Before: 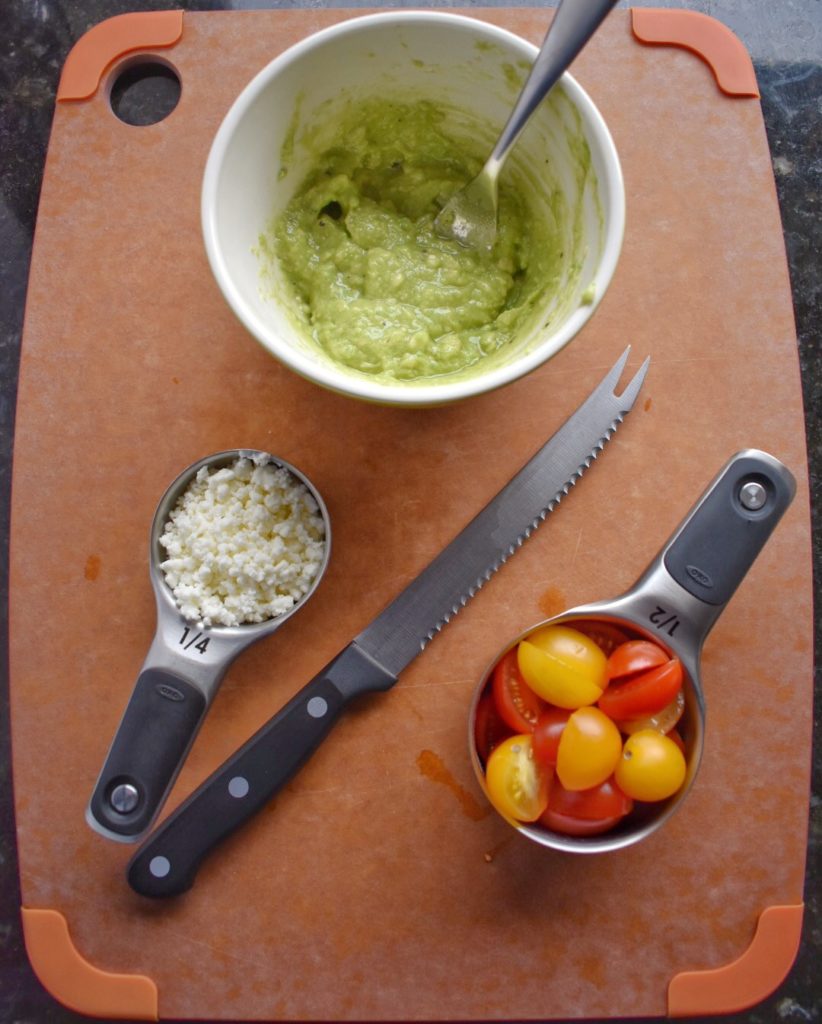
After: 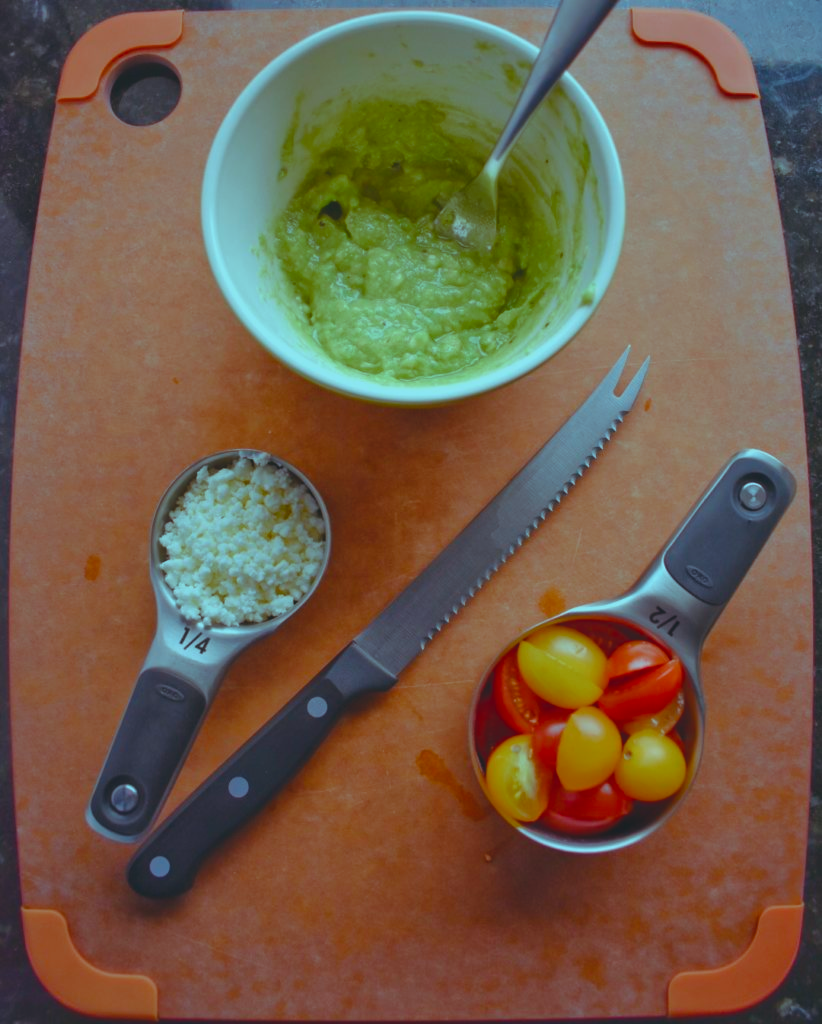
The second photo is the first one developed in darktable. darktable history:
color balance rgb: shadows lift › luminance -7.7%, shadows lift › chroma 2.13%, shadows lift › hue 165.27°, power › luminance -7.77%, power › chroma 1.34%, power › hue 330.55°, highlights gain › luminance -33.33%, highlights gain › chroma 5.68%, highlights gain › hue 217.2°, global offset › luminance -0.33%, global offset › chroma 0.11%, global offset › hue 165.27°, perceptual saturation grading › global saturation 27.72%, perceptual saturation grading › highlights -25%, perceptual saturation grading › mid-tones 25%, perceptual saturation grading › shadows 50%
exposure: black level correction -0.023, exposure -0.039 EV, compensate highlight preservation false
